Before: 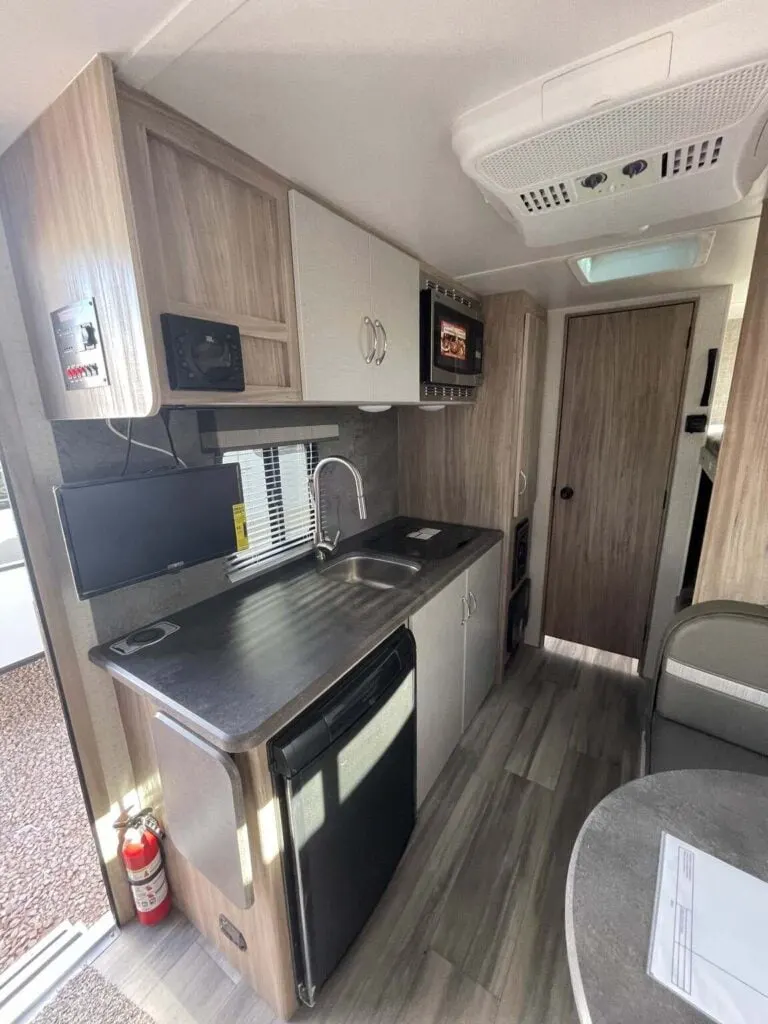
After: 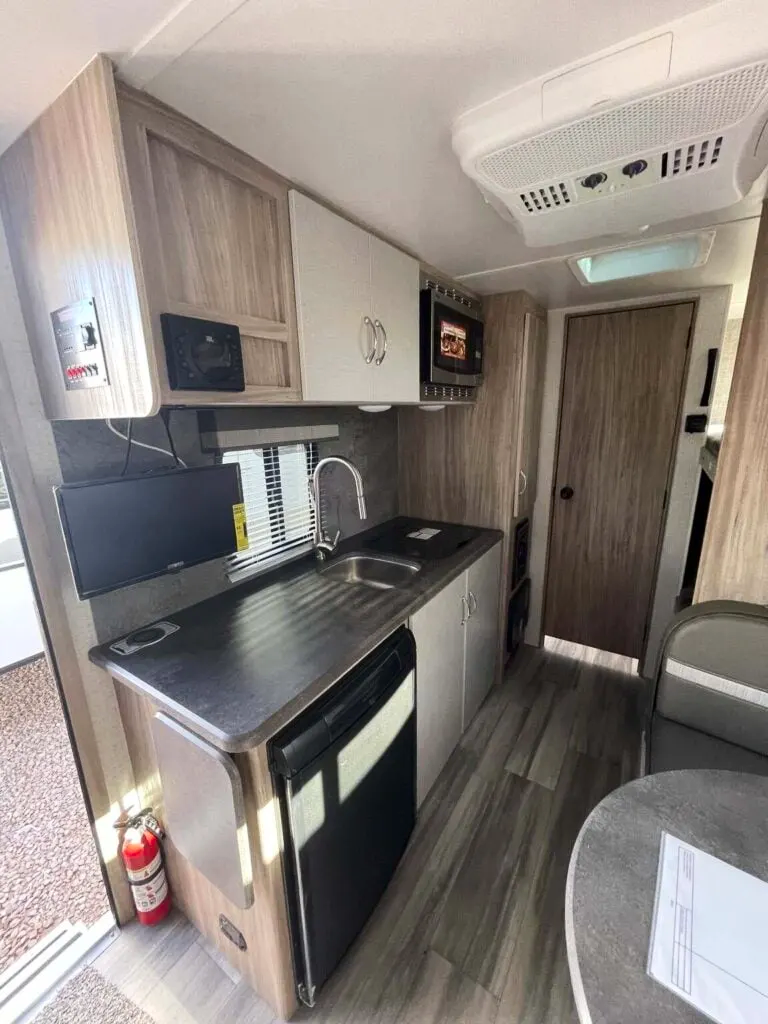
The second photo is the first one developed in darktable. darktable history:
contrast brightness saturation: contrast 0.152, brightness -0.008, saturation 0.099
